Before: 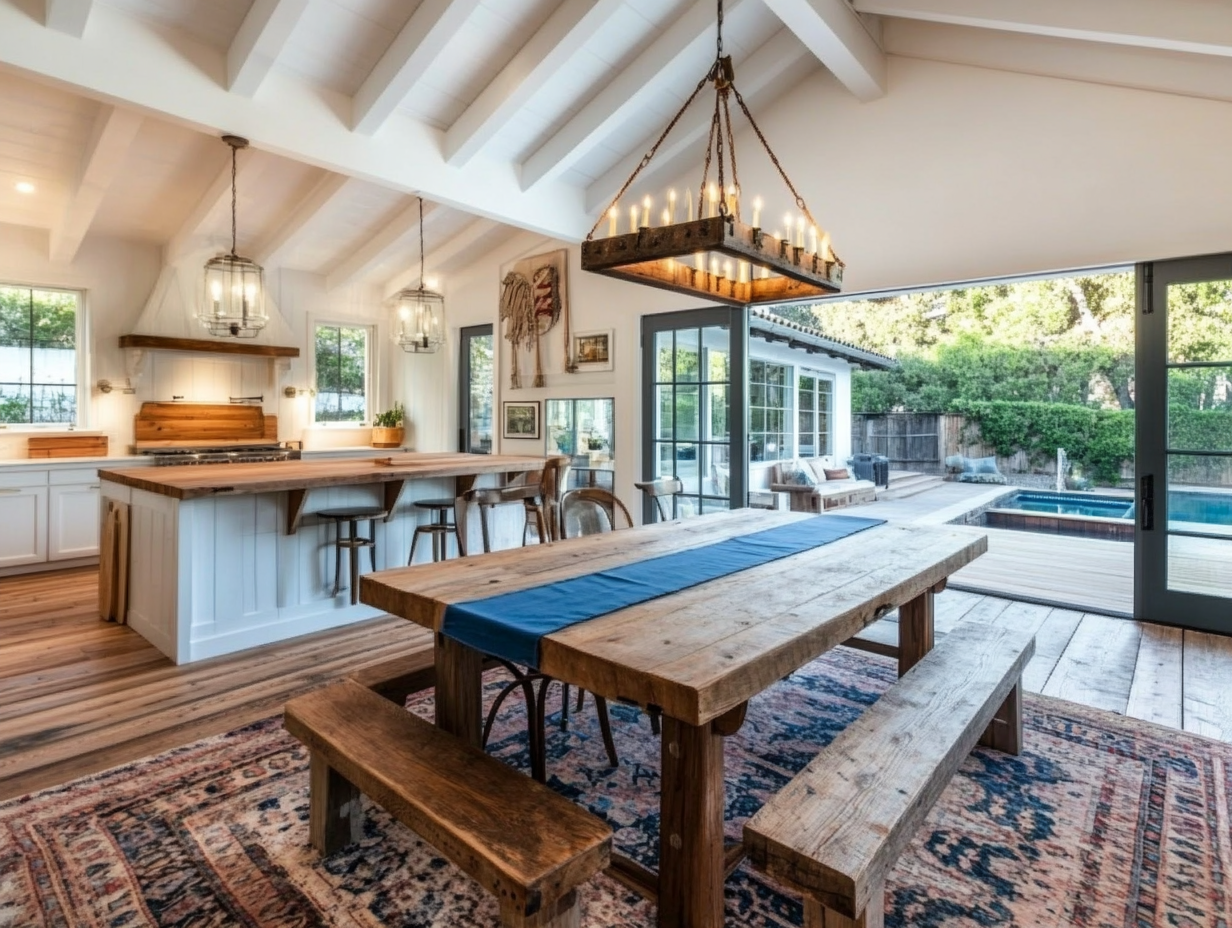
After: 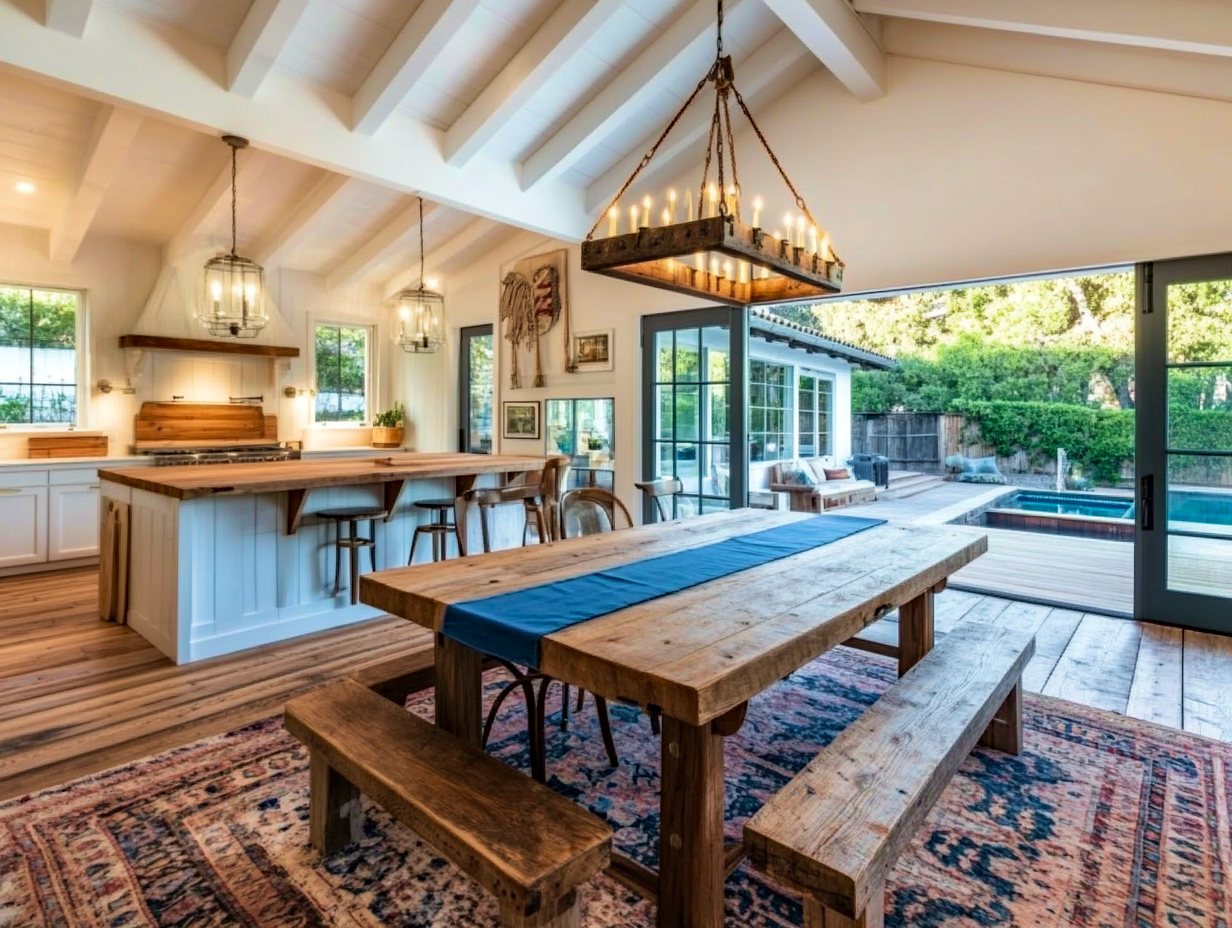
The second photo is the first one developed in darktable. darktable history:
haze removal: compatibility mode true, adaptive false
velvia: strength 45%
